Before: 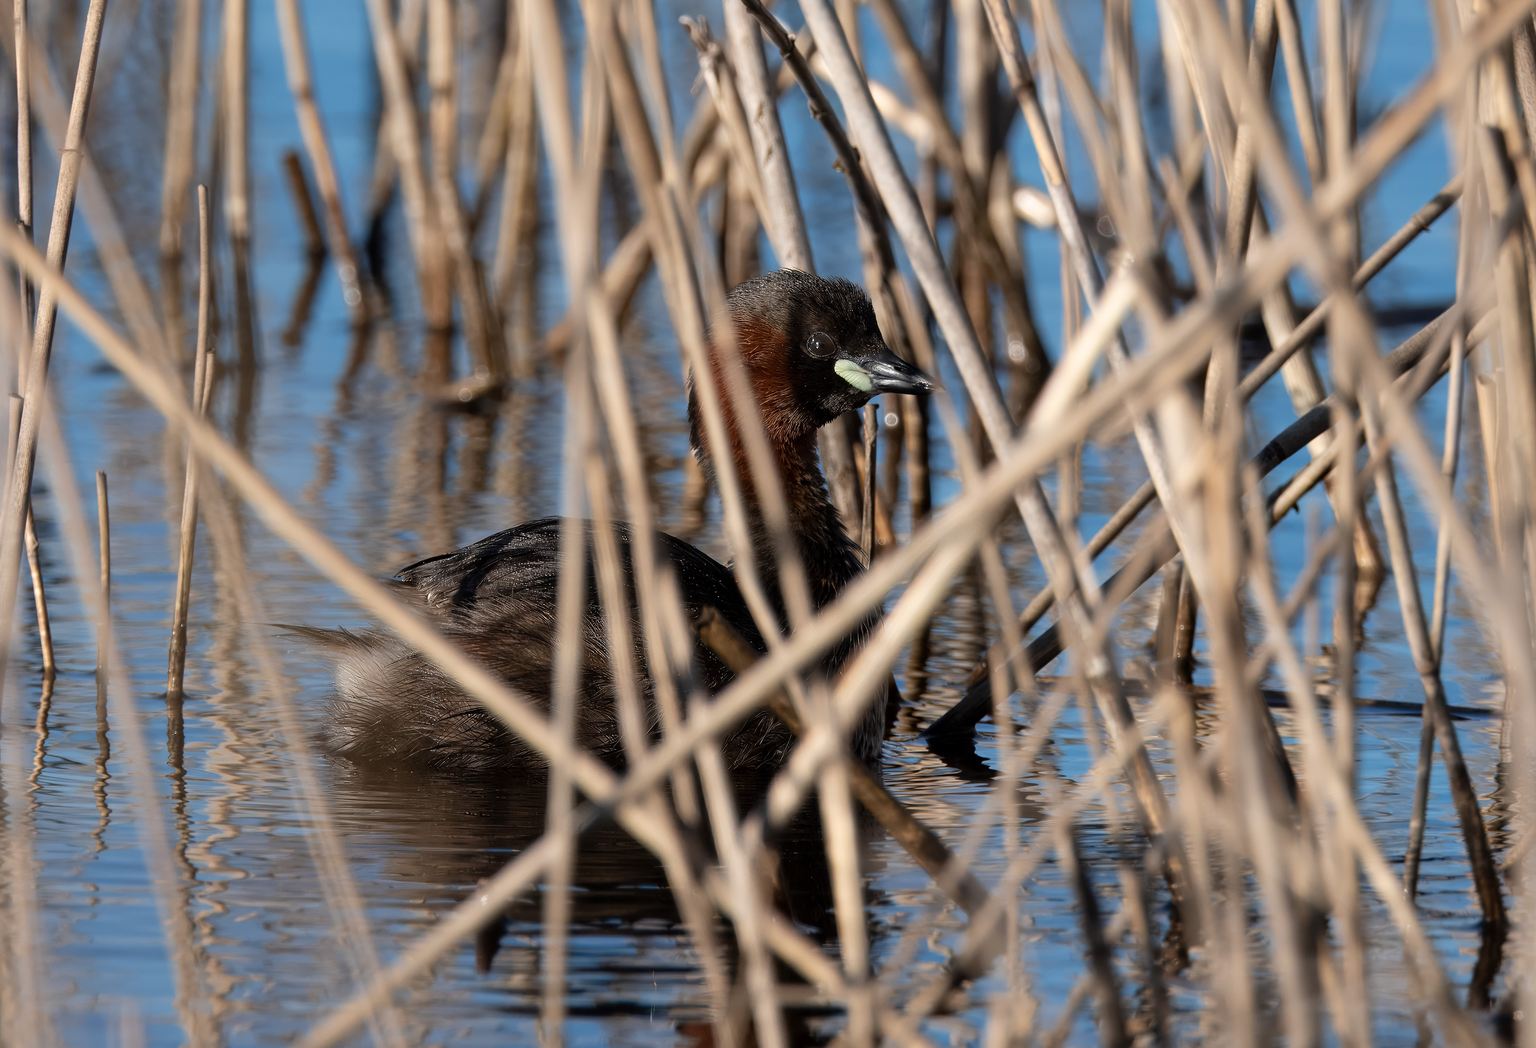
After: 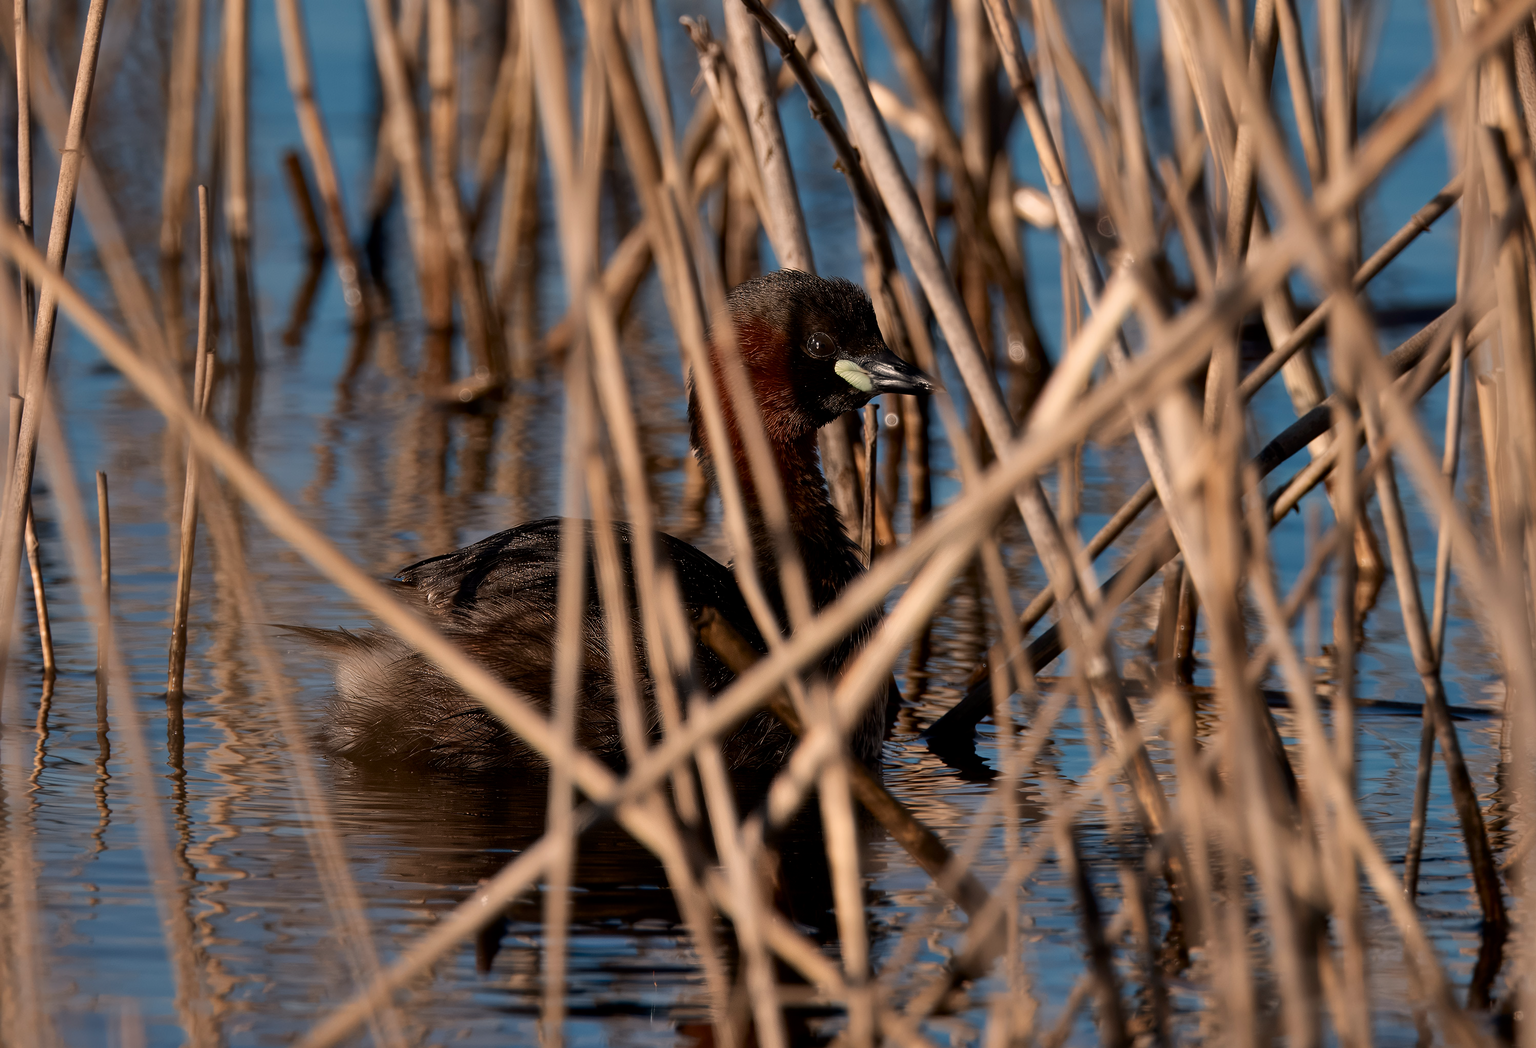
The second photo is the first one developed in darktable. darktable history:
shadows and highlights: radius 200, shadows 63.51, highlights -58.6, highlights color adjustment 0%, soften with gaussian
contrast brightness saturation: brightness -0.12, saturation 0.02
exposure: black level correction 0.029, exposure -0.116 EV
white balance: red 1.103, blue 0.936
